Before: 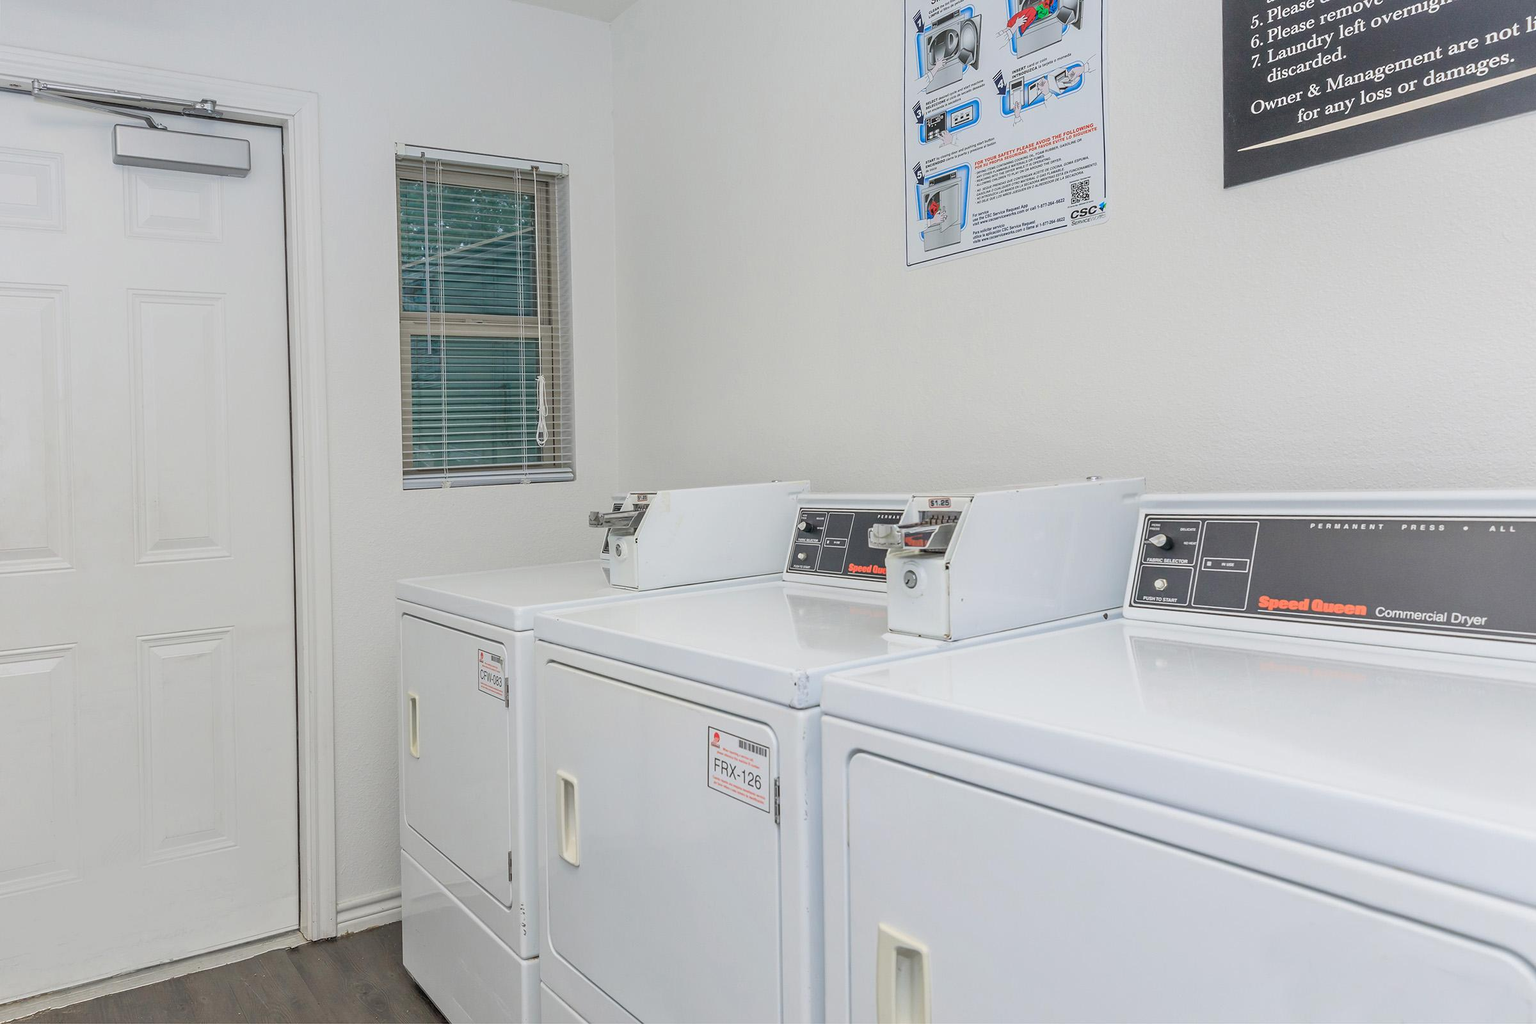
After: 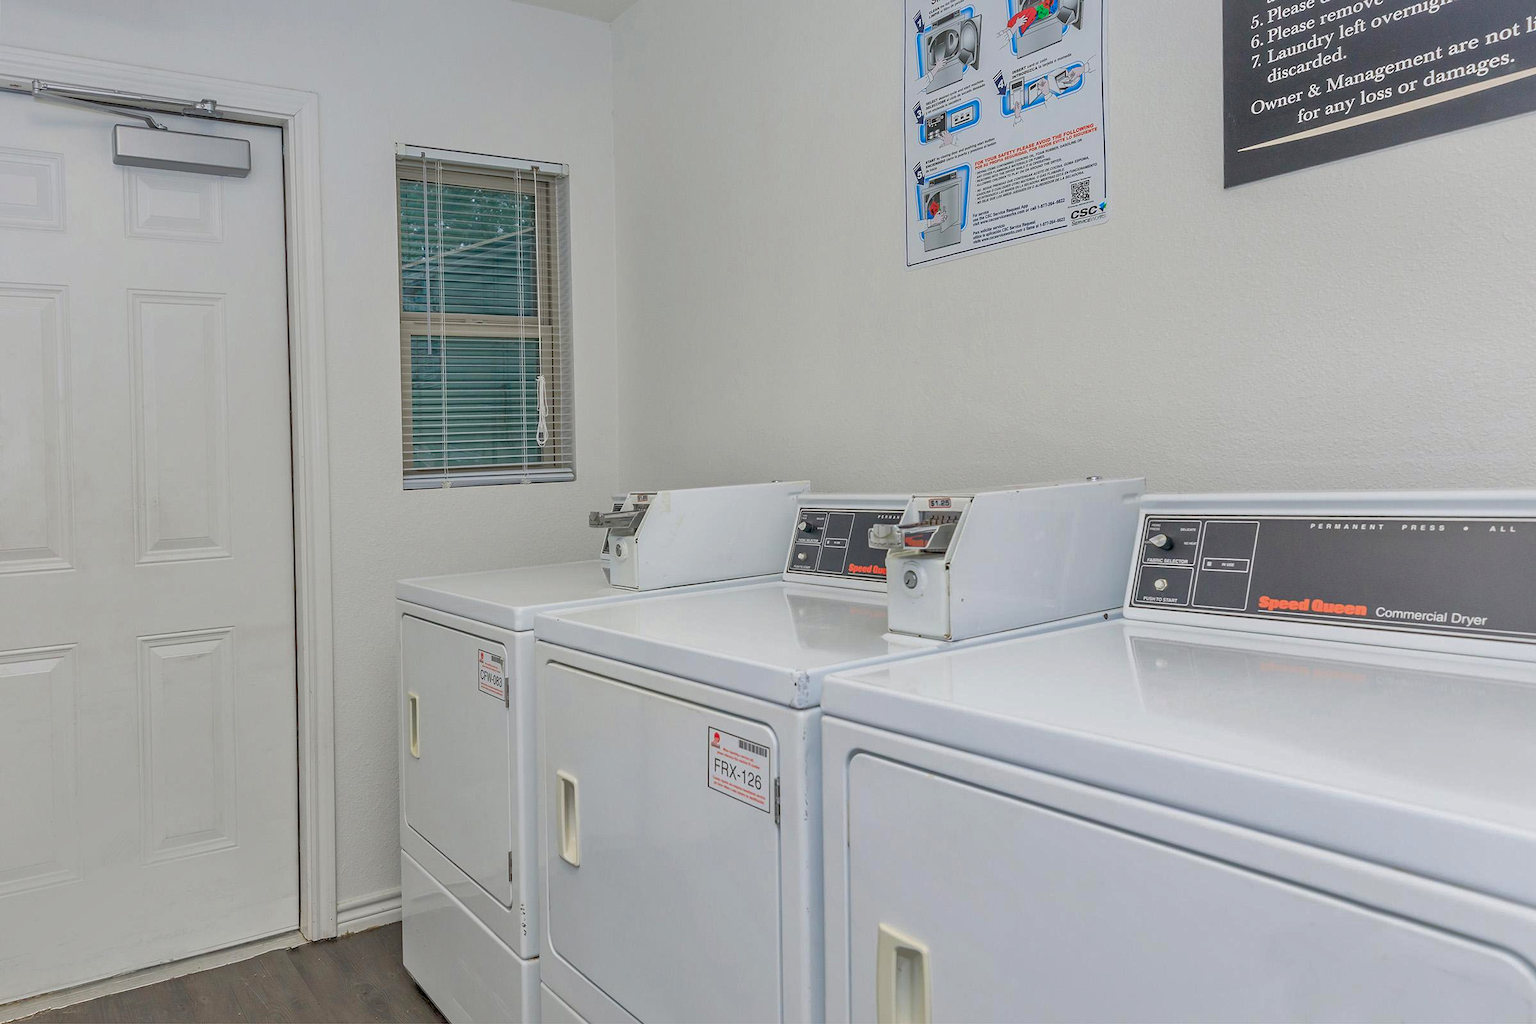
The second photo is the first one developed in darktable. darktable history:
haze removal: adaptive false
tone equalizer: edges refinement/feathering 500, mask exposure compensation -1.57 EV, preserve details no
shadows and highlights: on, module defaults
